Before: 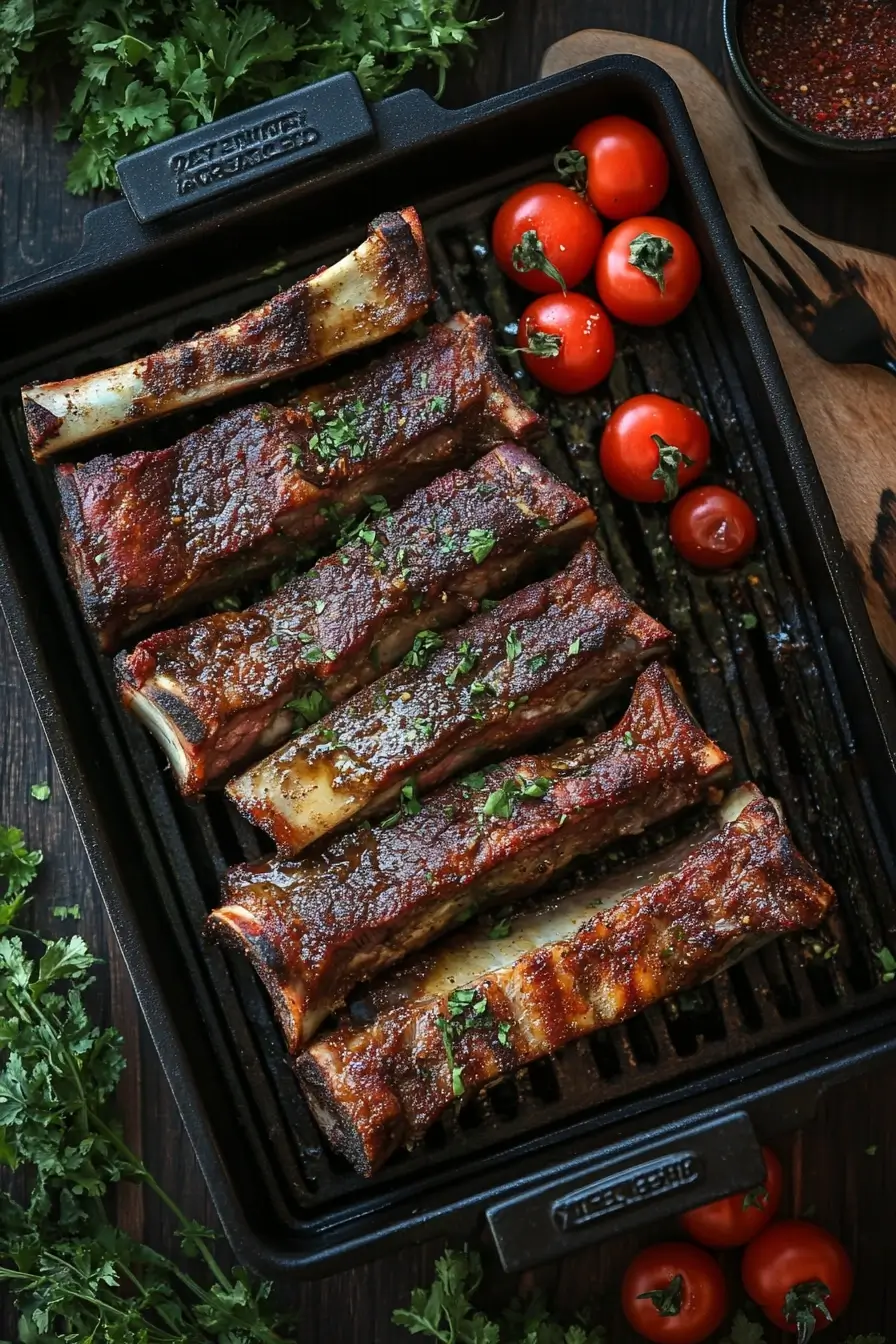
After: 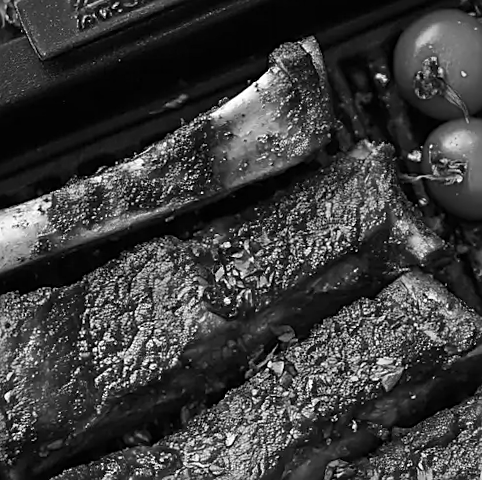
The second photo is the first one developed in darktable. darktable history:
crop: left 10.121%, top 10.631%, right 36.218%, bottom 51.526%
rotate and perspective: rotation -1.42°, crop left 0.016, crop right 0.984, crop top 0.035, crop bottom 0.965
monochrome: size 1
sharpen: on, module defaults
